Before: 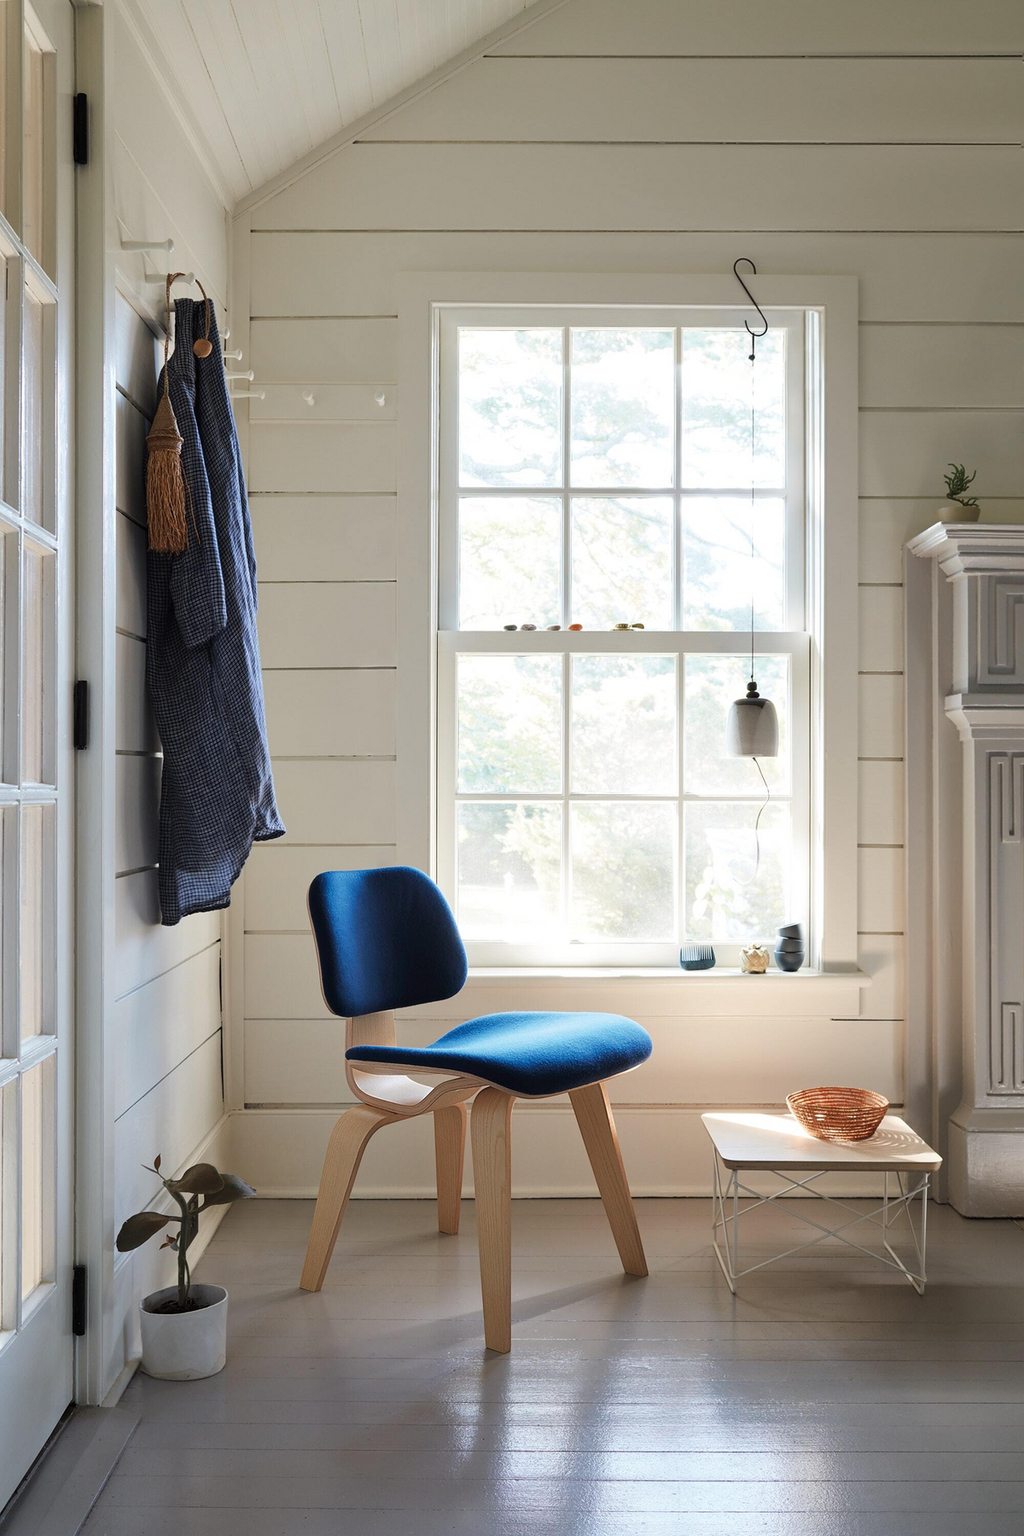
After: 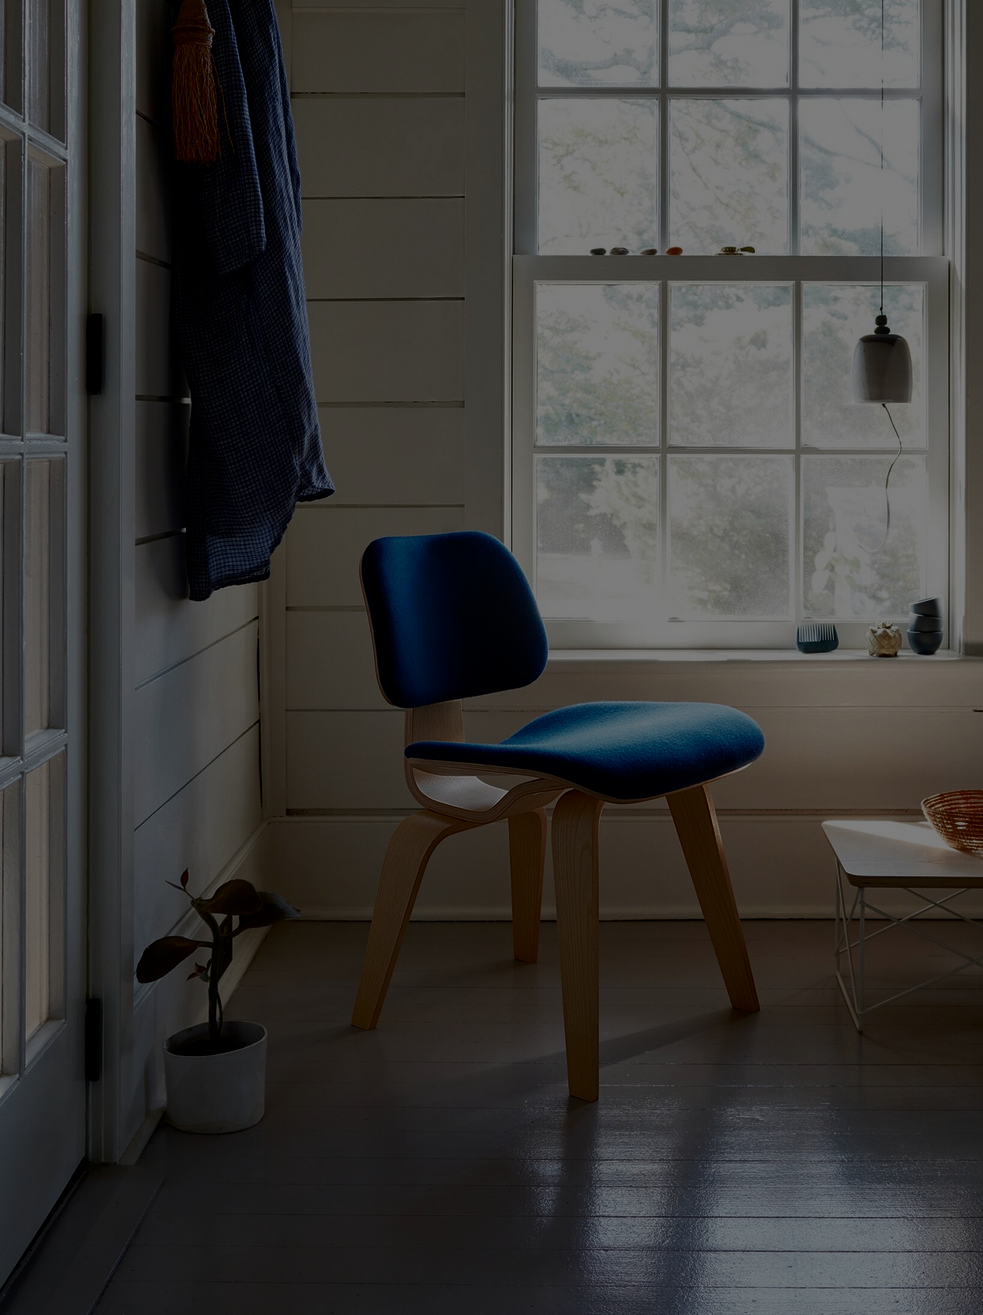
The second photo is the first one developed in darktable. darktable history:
exposure: exposure -2.35 EV, compensate exposure bias true, compensate highlight preservation false
contrast brightness saturation: contrast 0.292
crop: top 26.927%, right 18.039%
local contrast: detail 109%
